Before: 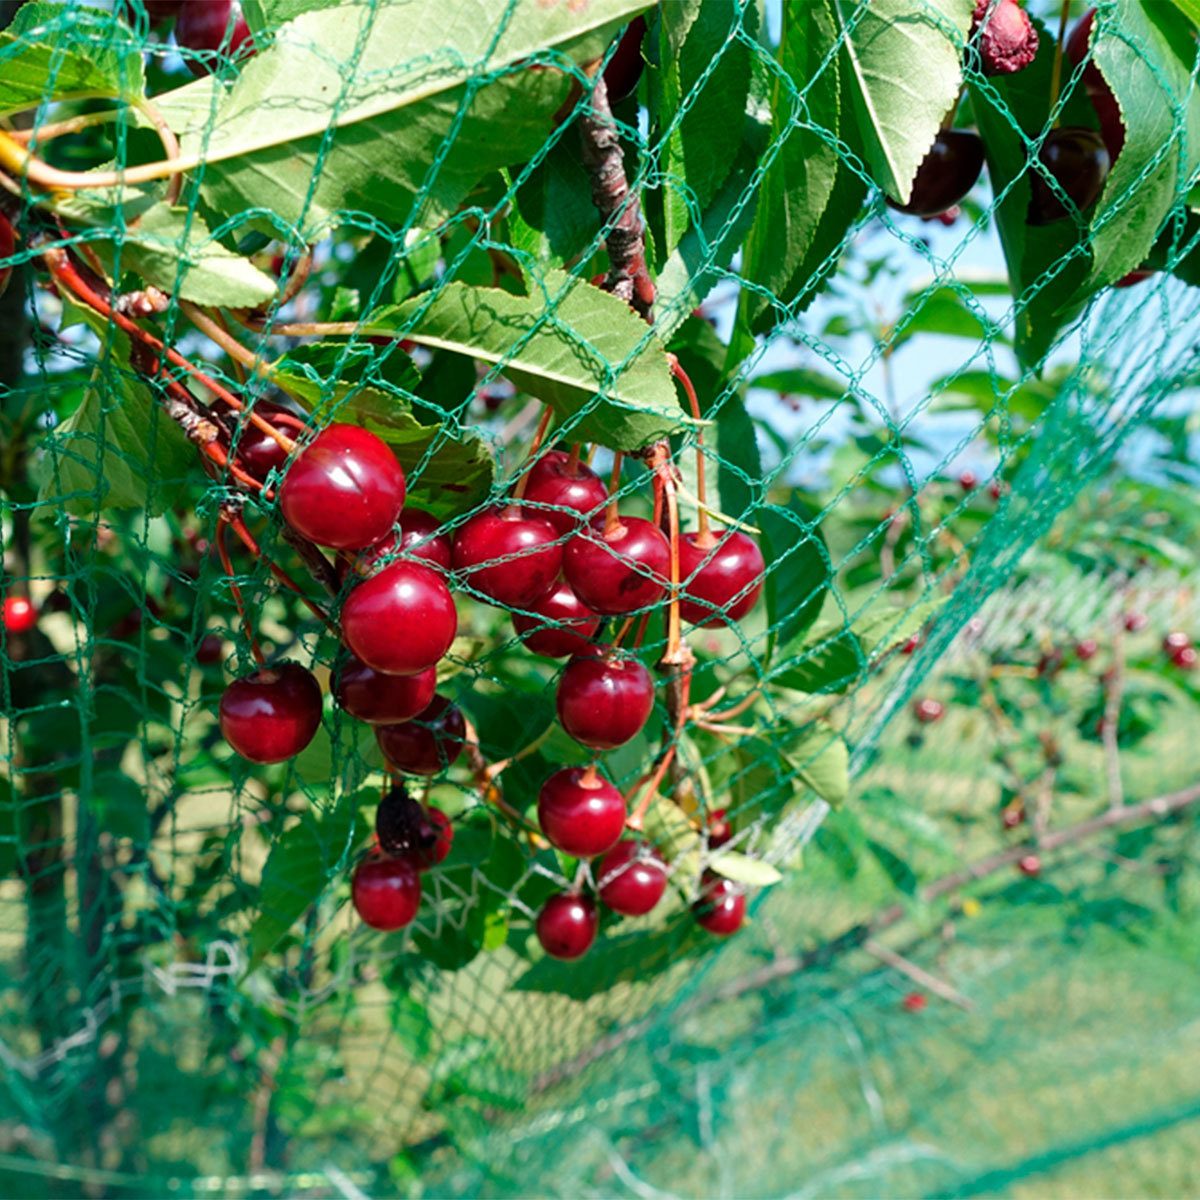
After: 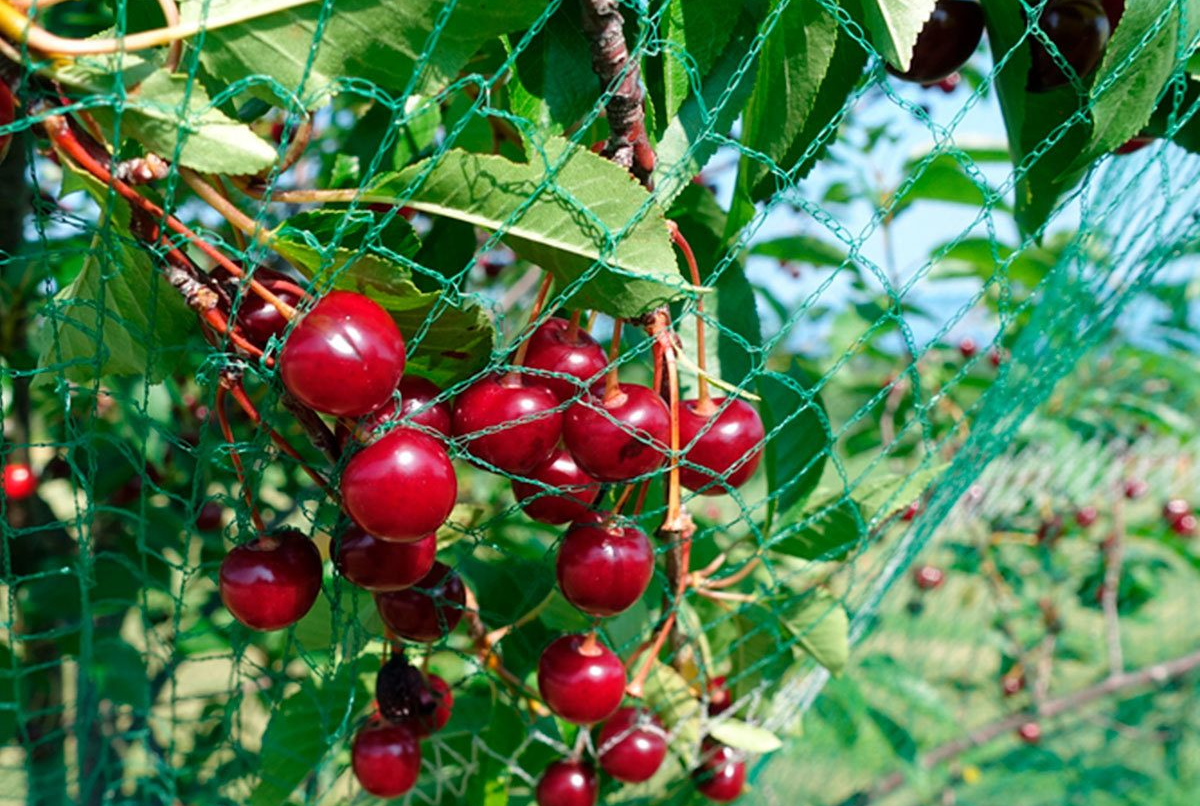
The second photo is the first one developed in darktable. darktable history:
crop: top 11.161%, bottom 21.664%
